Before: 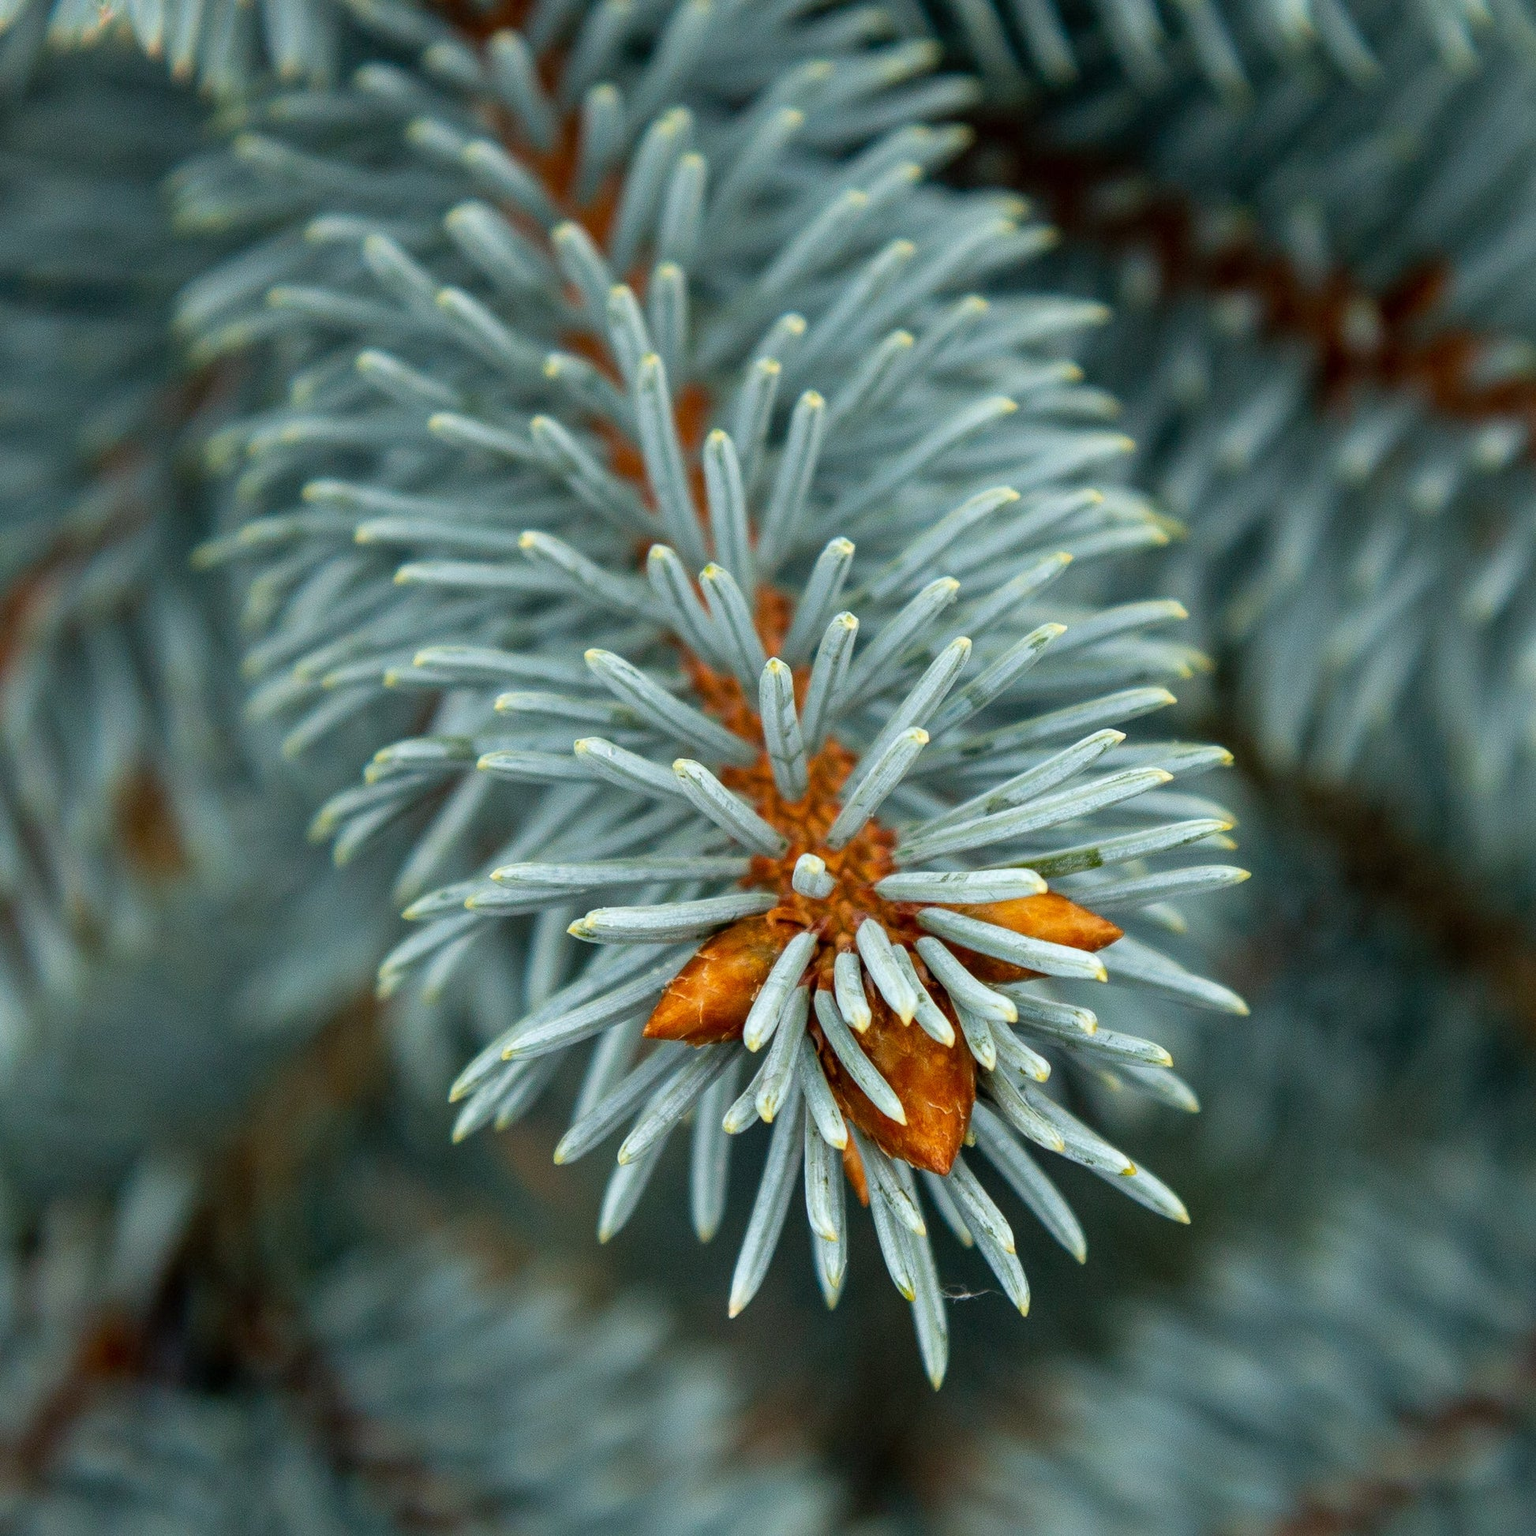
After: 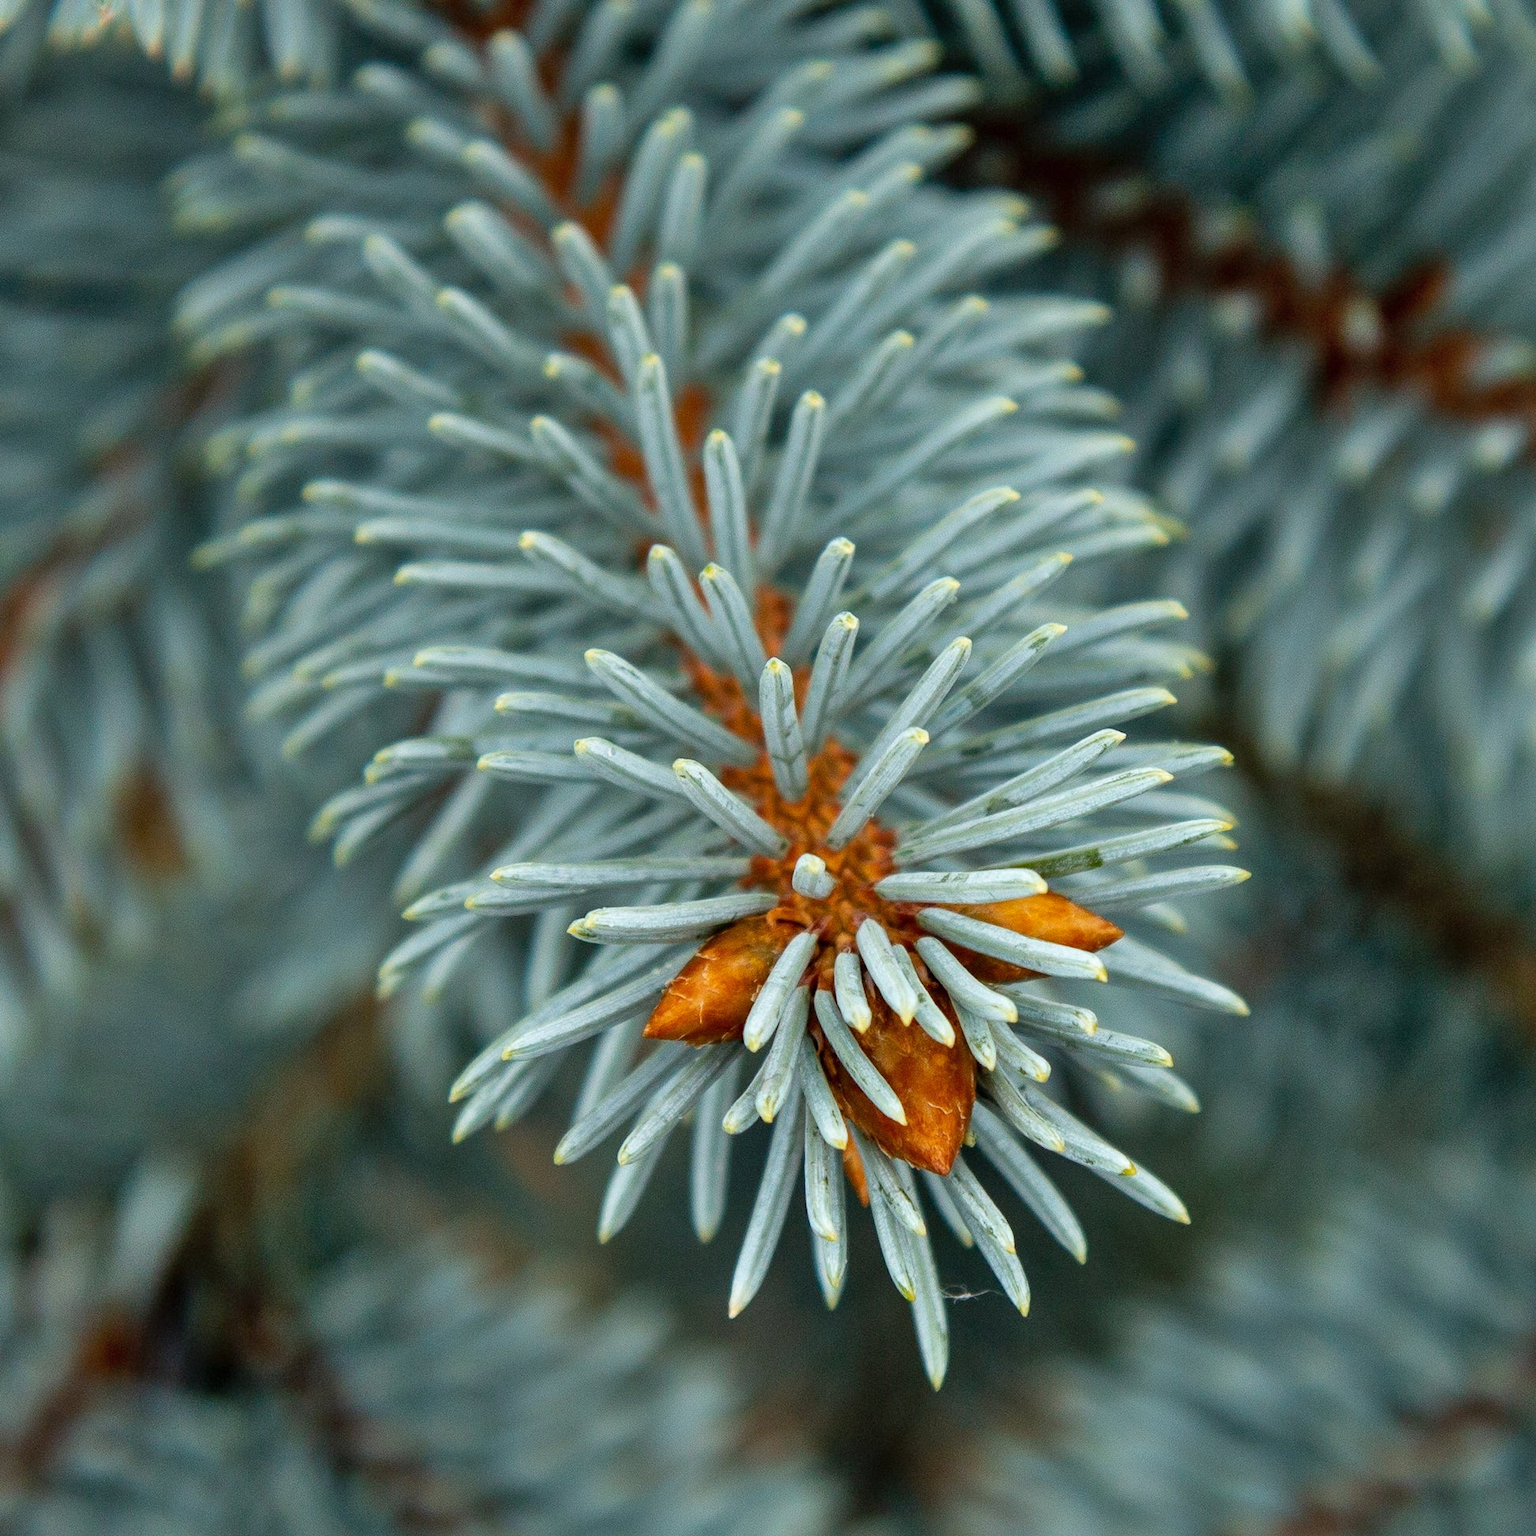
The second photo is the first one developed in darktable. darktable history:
shadows and highlights: shadows 48.52, highlights -42.64, soften with gaussian
